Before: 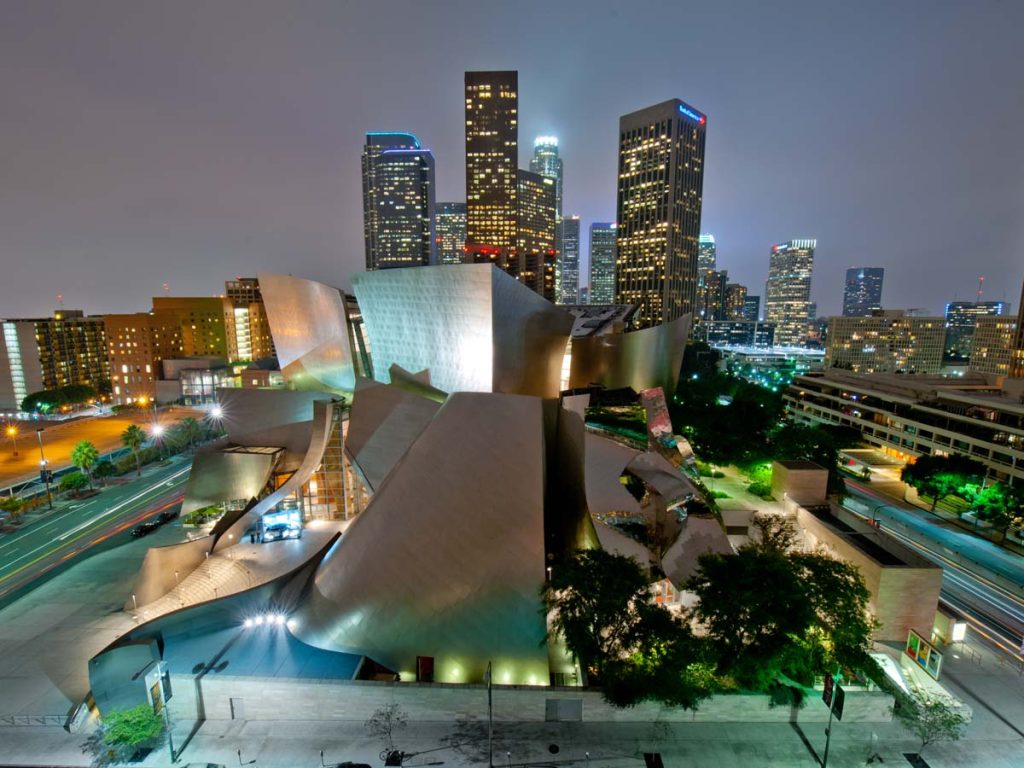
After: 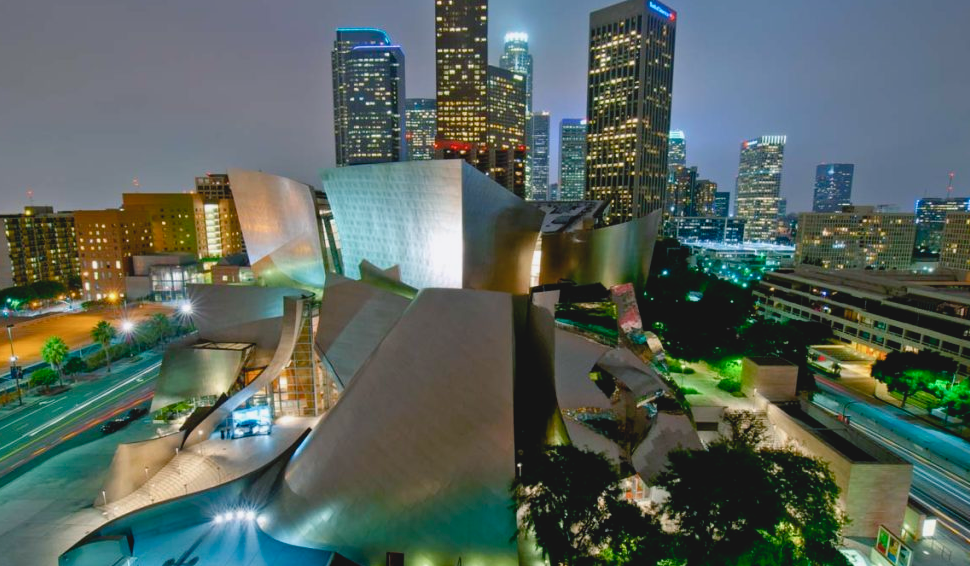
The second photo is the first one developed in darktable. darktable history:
crop and rotate: left 3.008%, top 13.598%, right 2.188%, bottom 12.592%
contrast brightness saturation: contrast -0.095, brightness 0.054, saturation 0.076
color balance rgb: power › luminance -7.709%, power › chroma 1.09%, power › hue 216.48°, global offset › luminance -0.29%, global offset › hue 260.73°, perceptual saturation grading › global saturation 0.946%, perceptual saturation grading › highlights -19.741%, perceptual saturation grading › shadows 20.465%, global vibrance 20%
